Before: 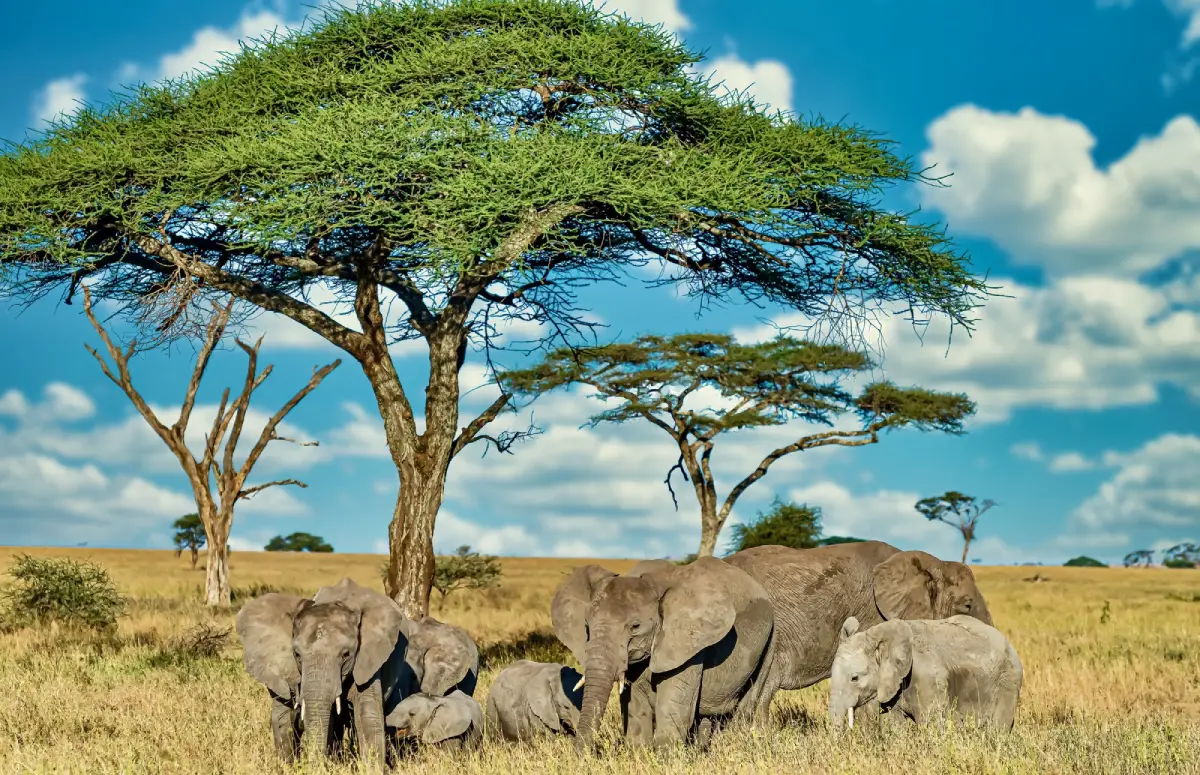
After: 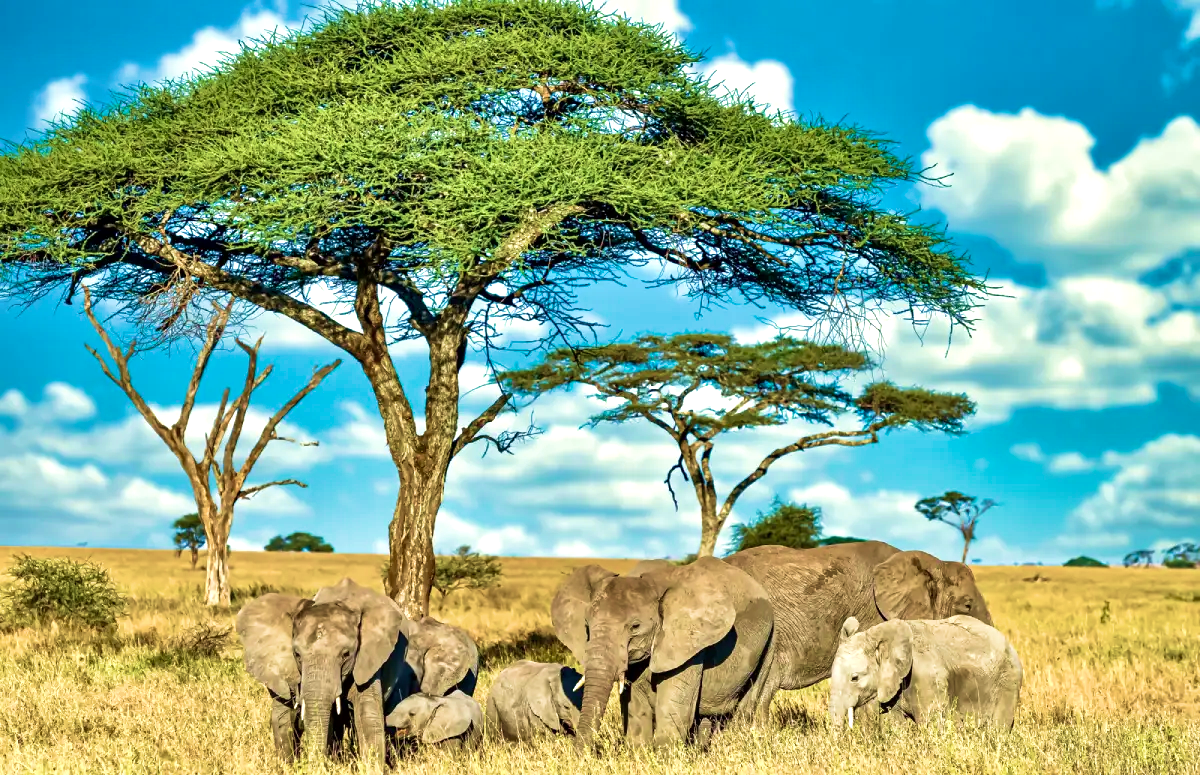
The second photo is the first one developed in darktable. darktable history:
exposure: black level correction 0.001, exposure 0.5 EV, compensate exposure bias true, compensate highlight preservation false
local contrast: mode bilateral grid, contrast 20, coarseness 50, detail 120%, midtone range 0.2
velvia: strength 50%
